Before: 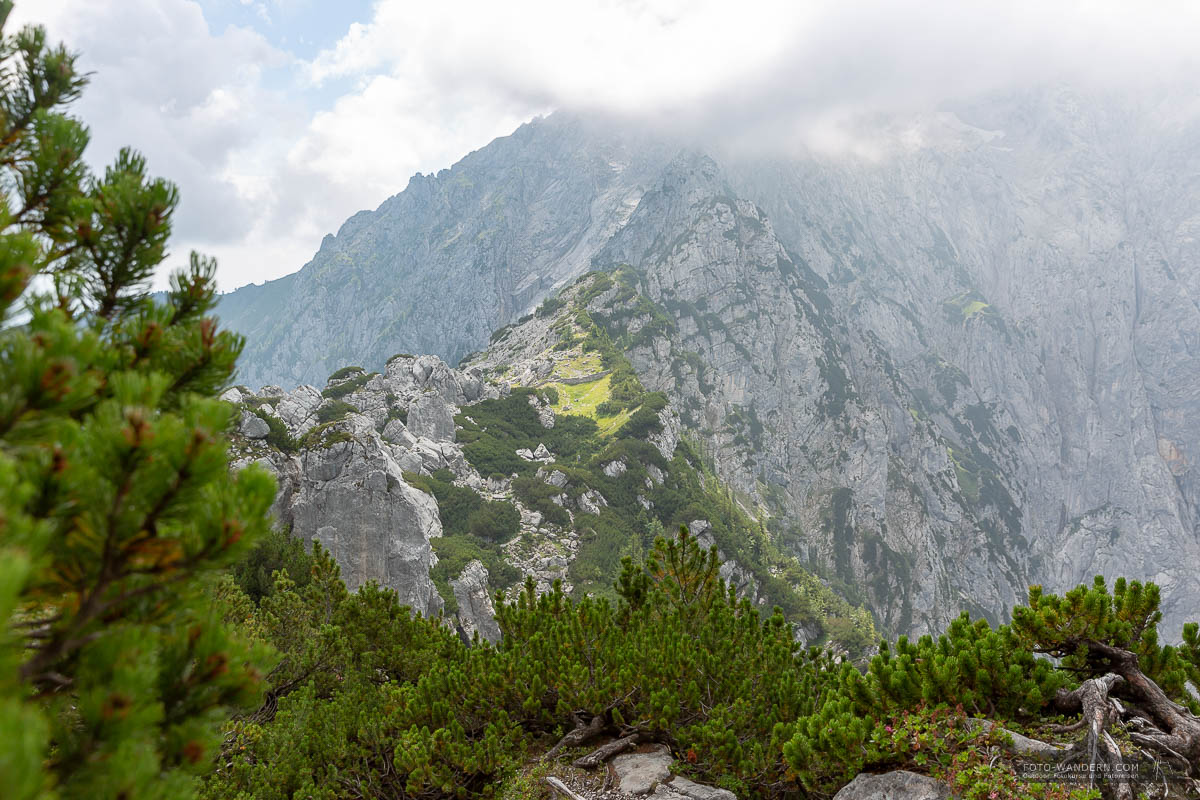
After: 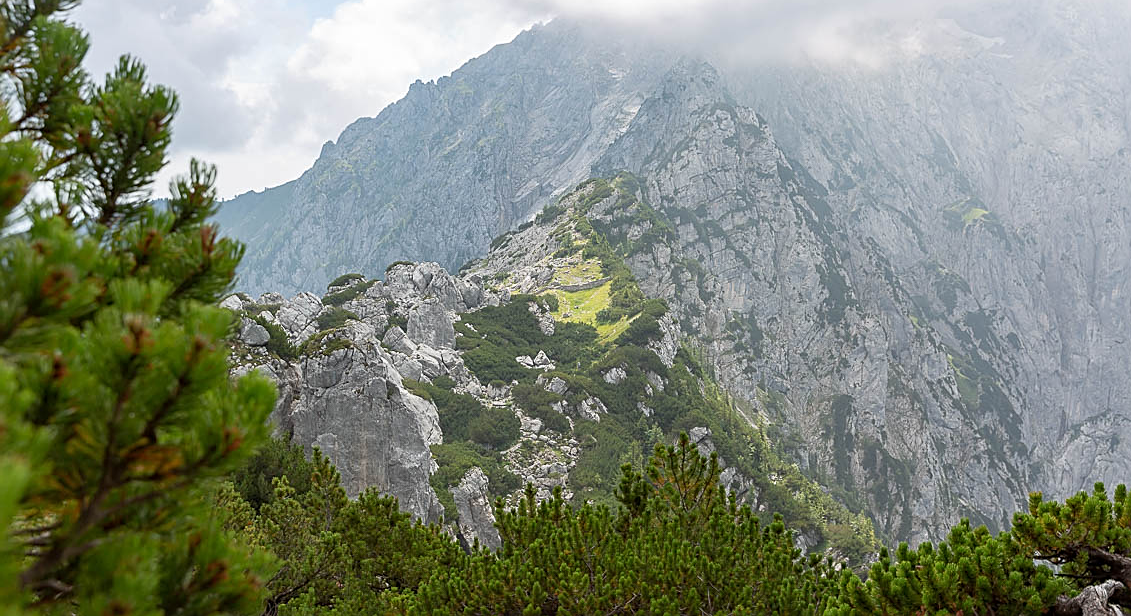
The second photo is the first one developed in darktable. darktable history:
sharpen: on, module defaults
crop and rotate: angle 0.03°, top 11.643%, right 5.651%, bottom 11.189%
